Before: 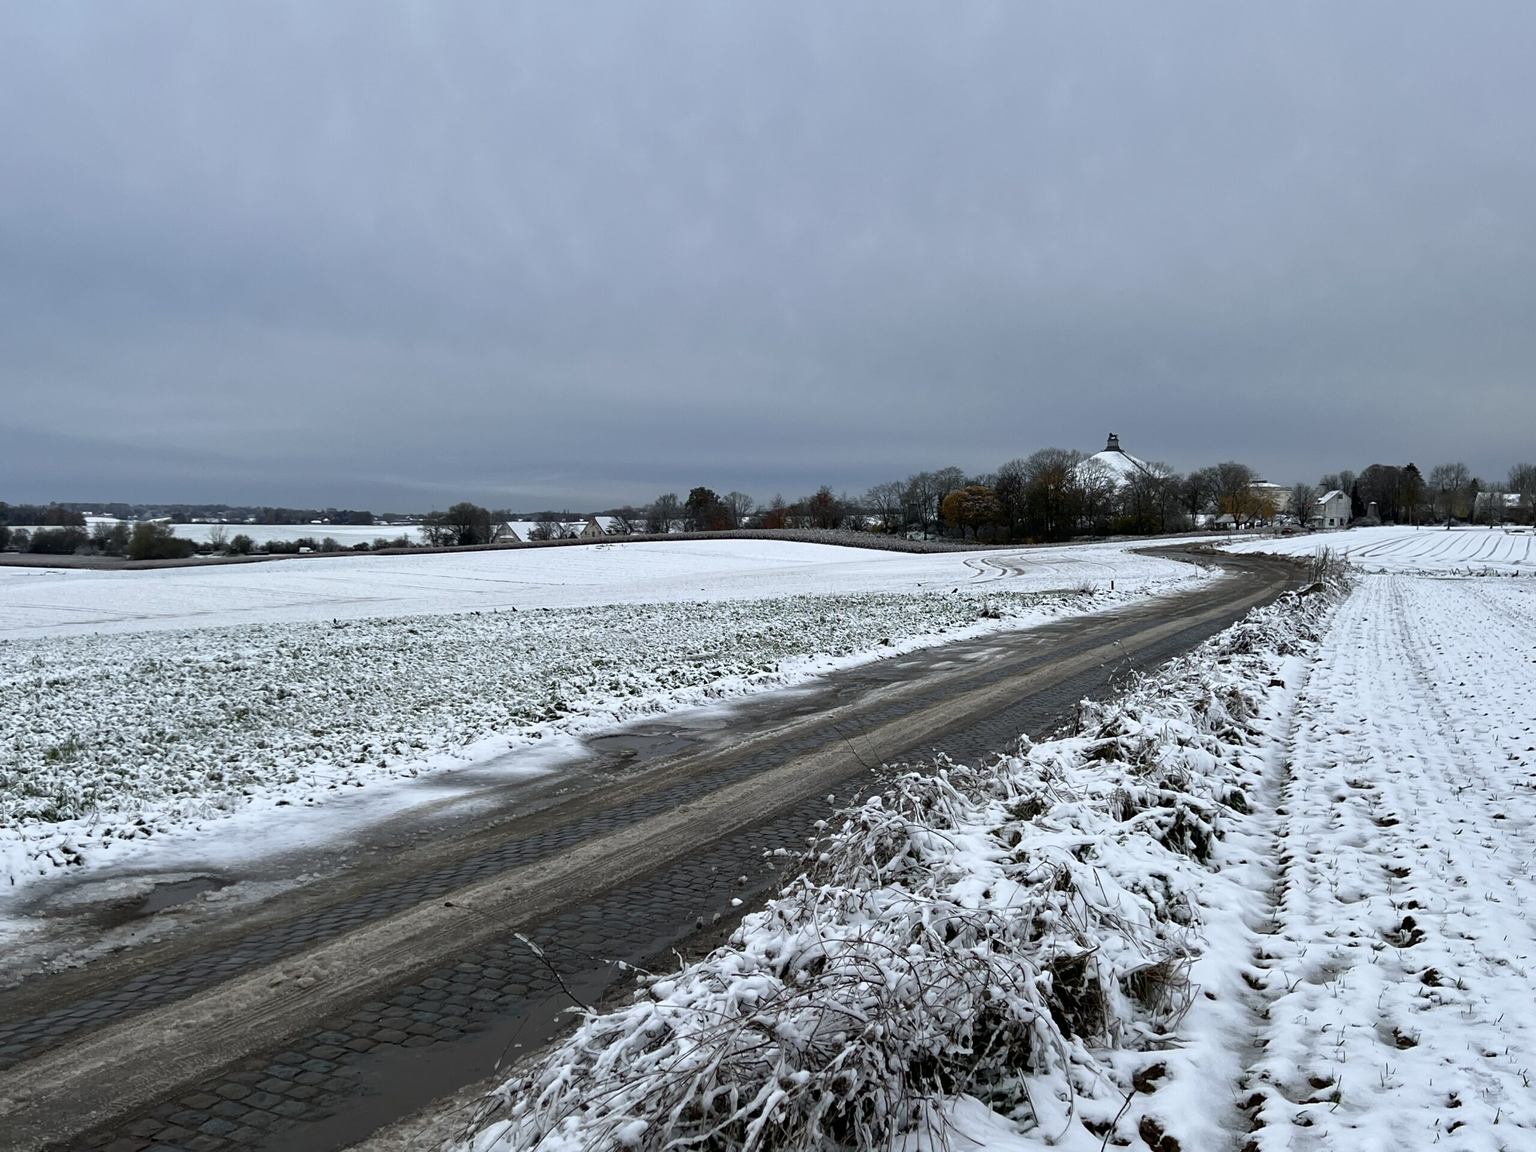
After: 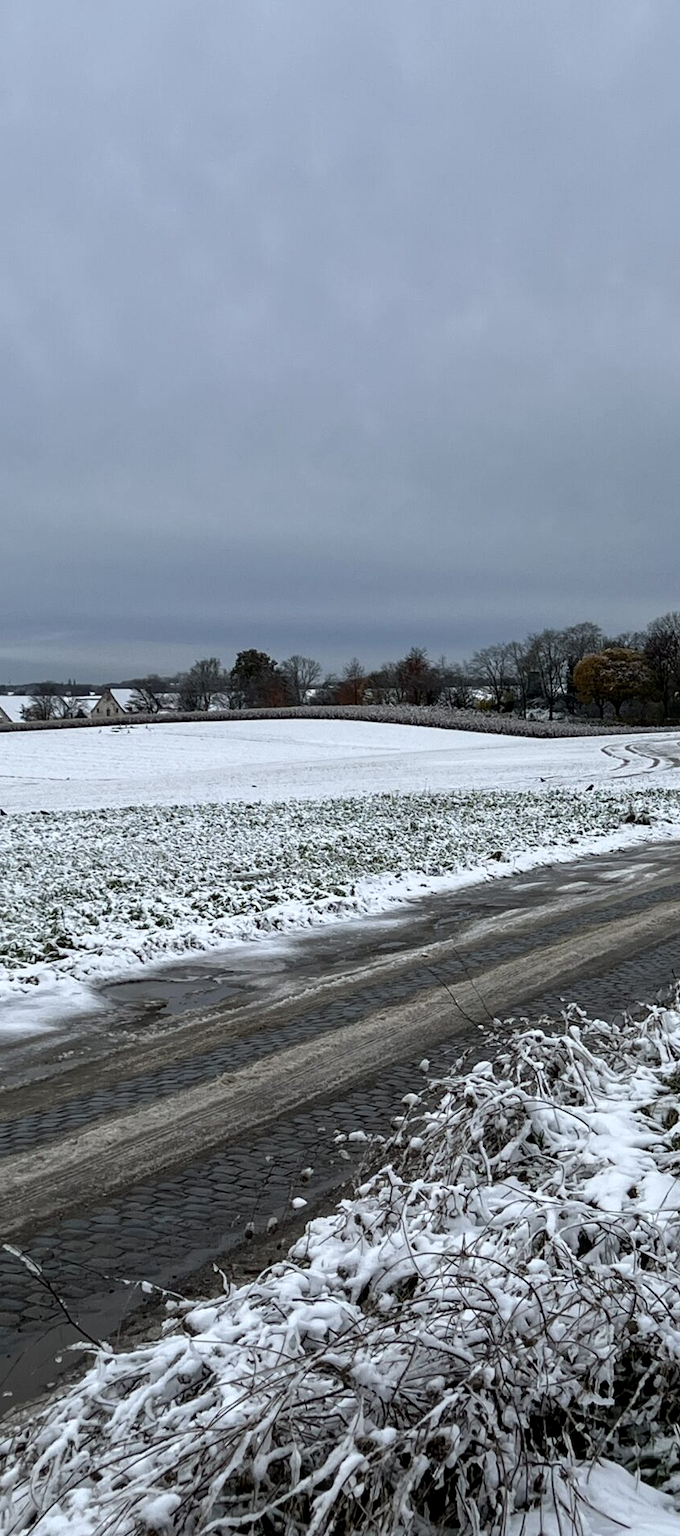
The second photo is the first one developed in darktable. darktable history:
crop: left 33.36%, right 33.36%
local contrast: on, module defaults
